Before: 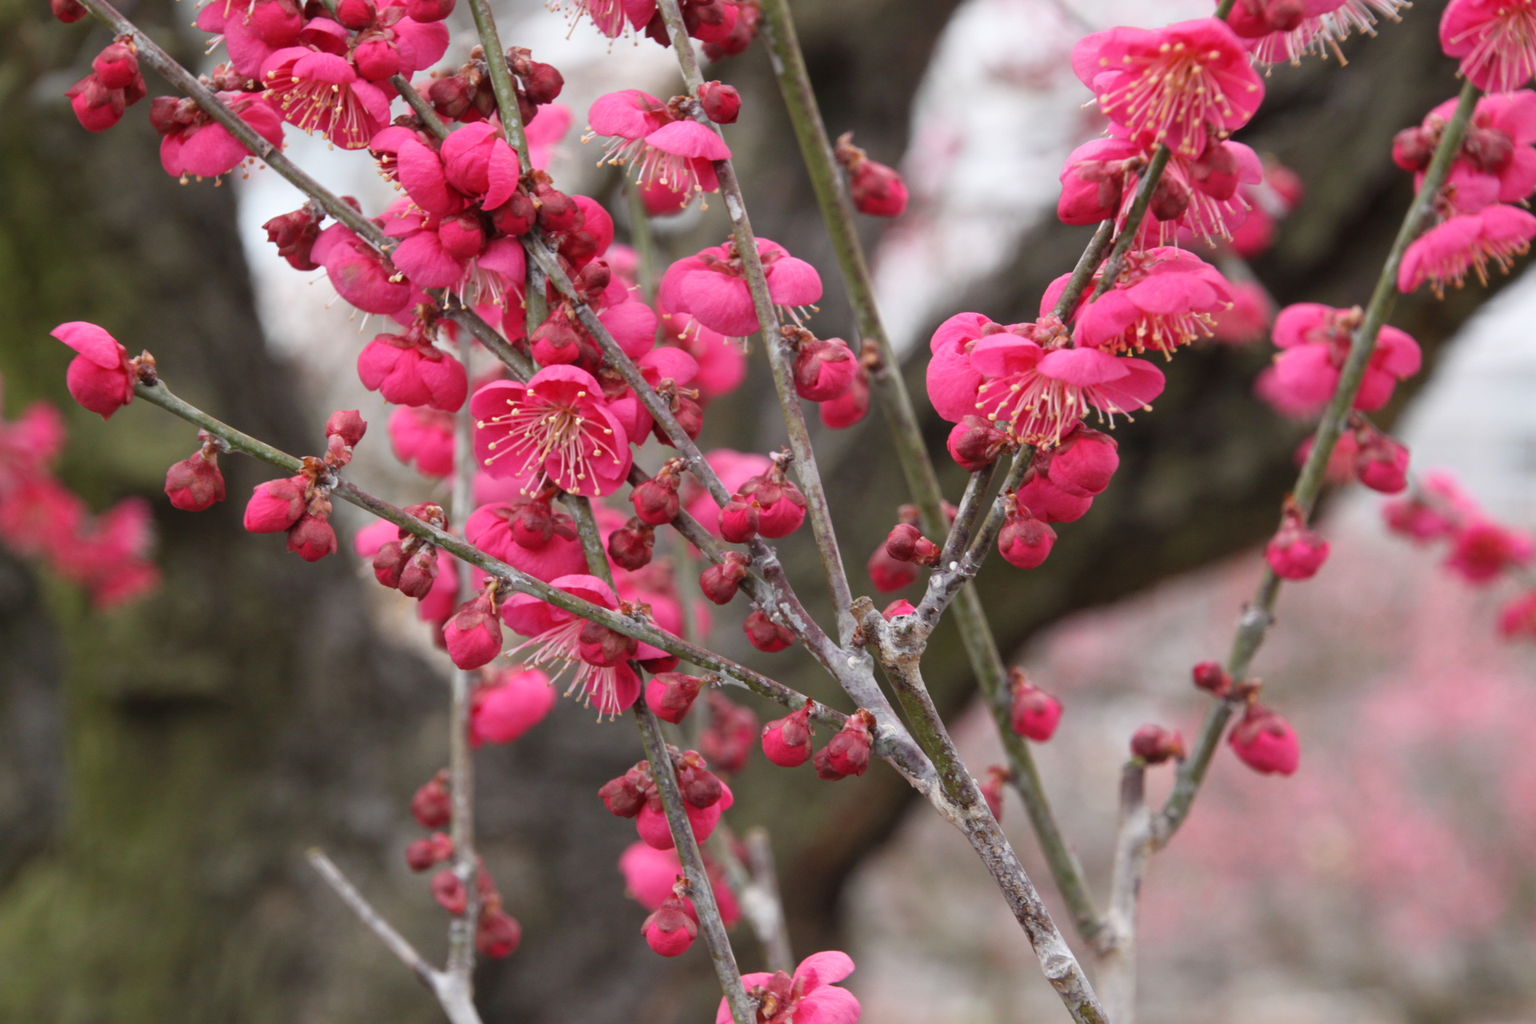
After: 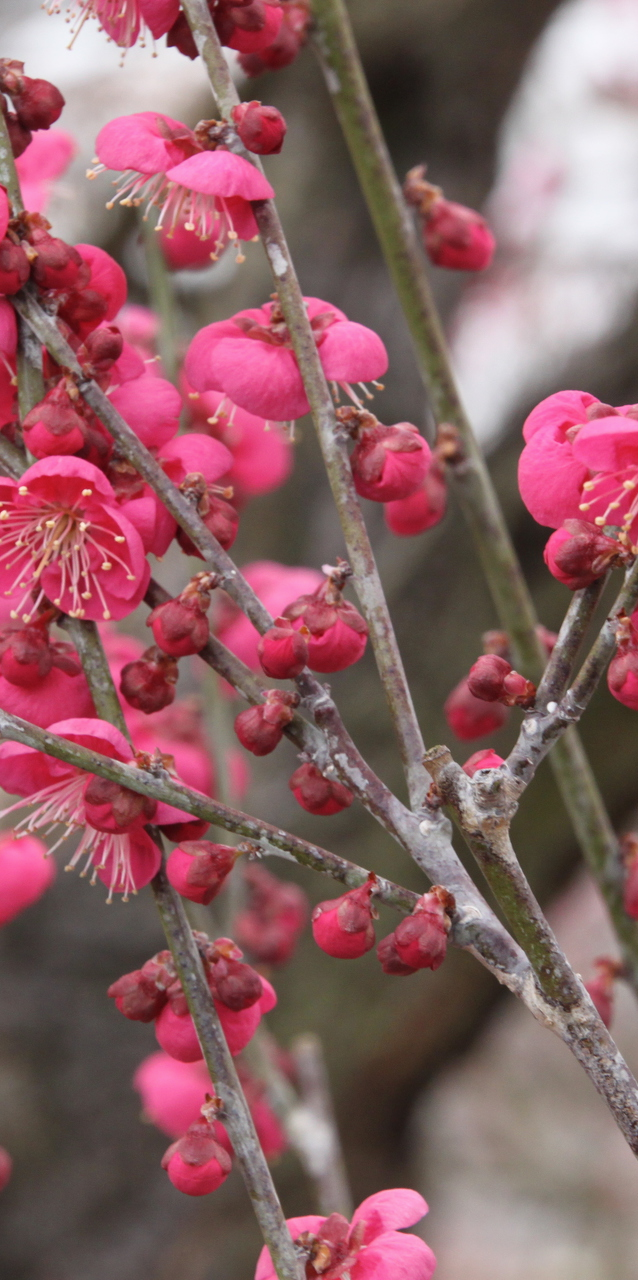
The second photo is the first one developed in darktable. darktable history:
crop: left 33.36%, right 33.36%
contrast brightness saturation: saturation -0.04
